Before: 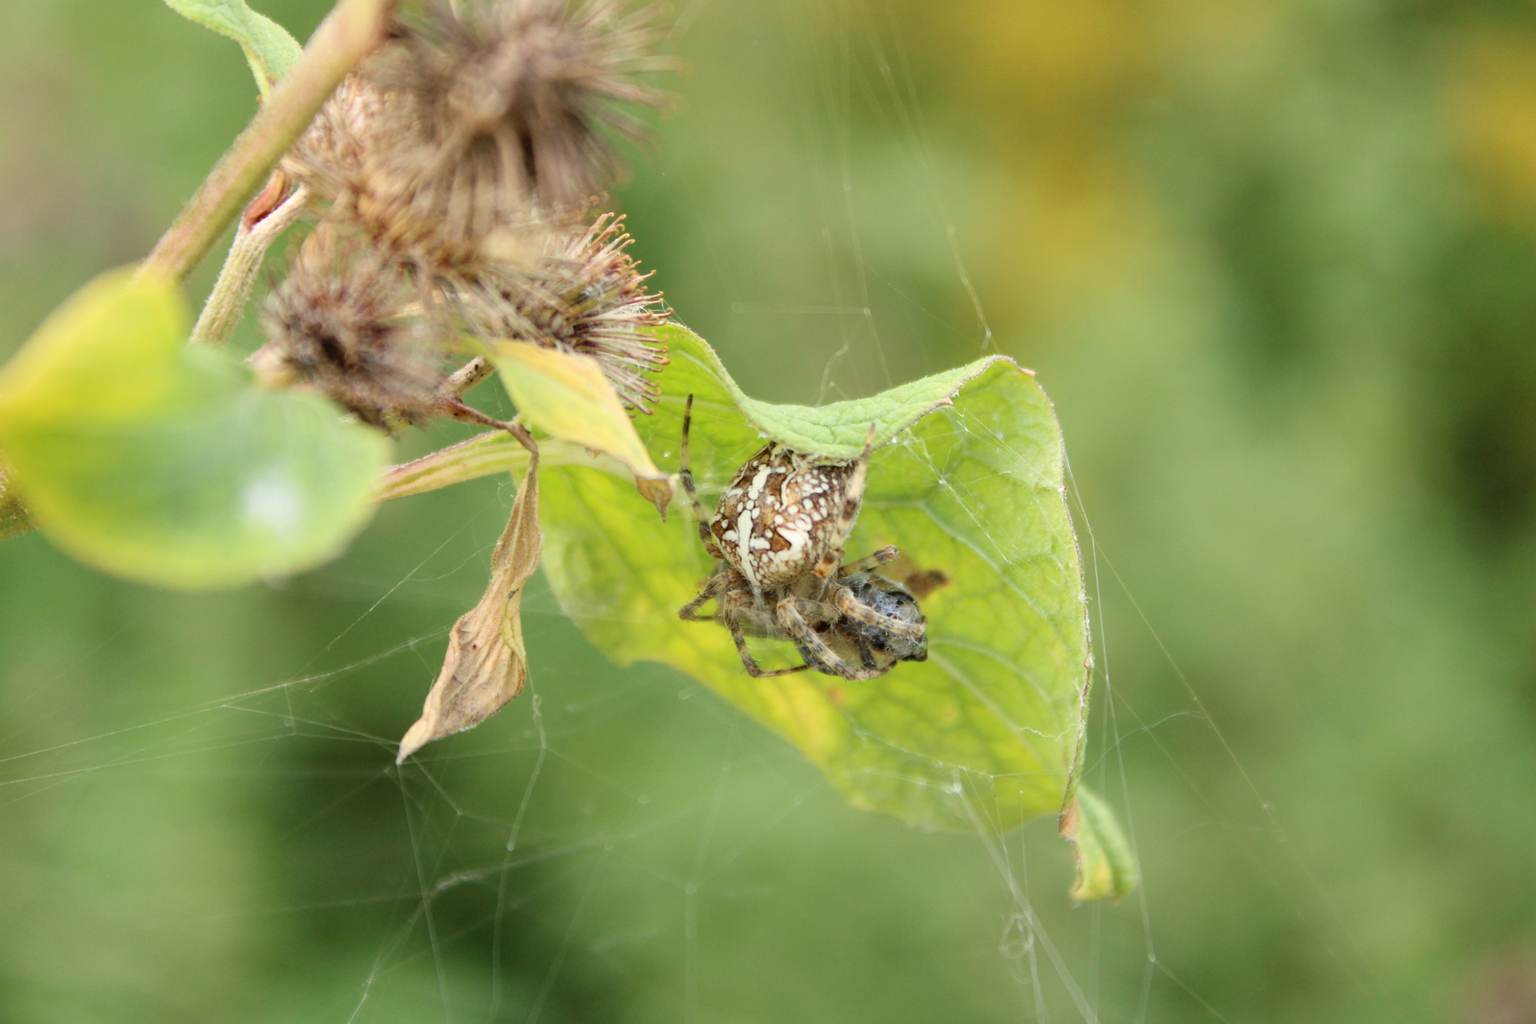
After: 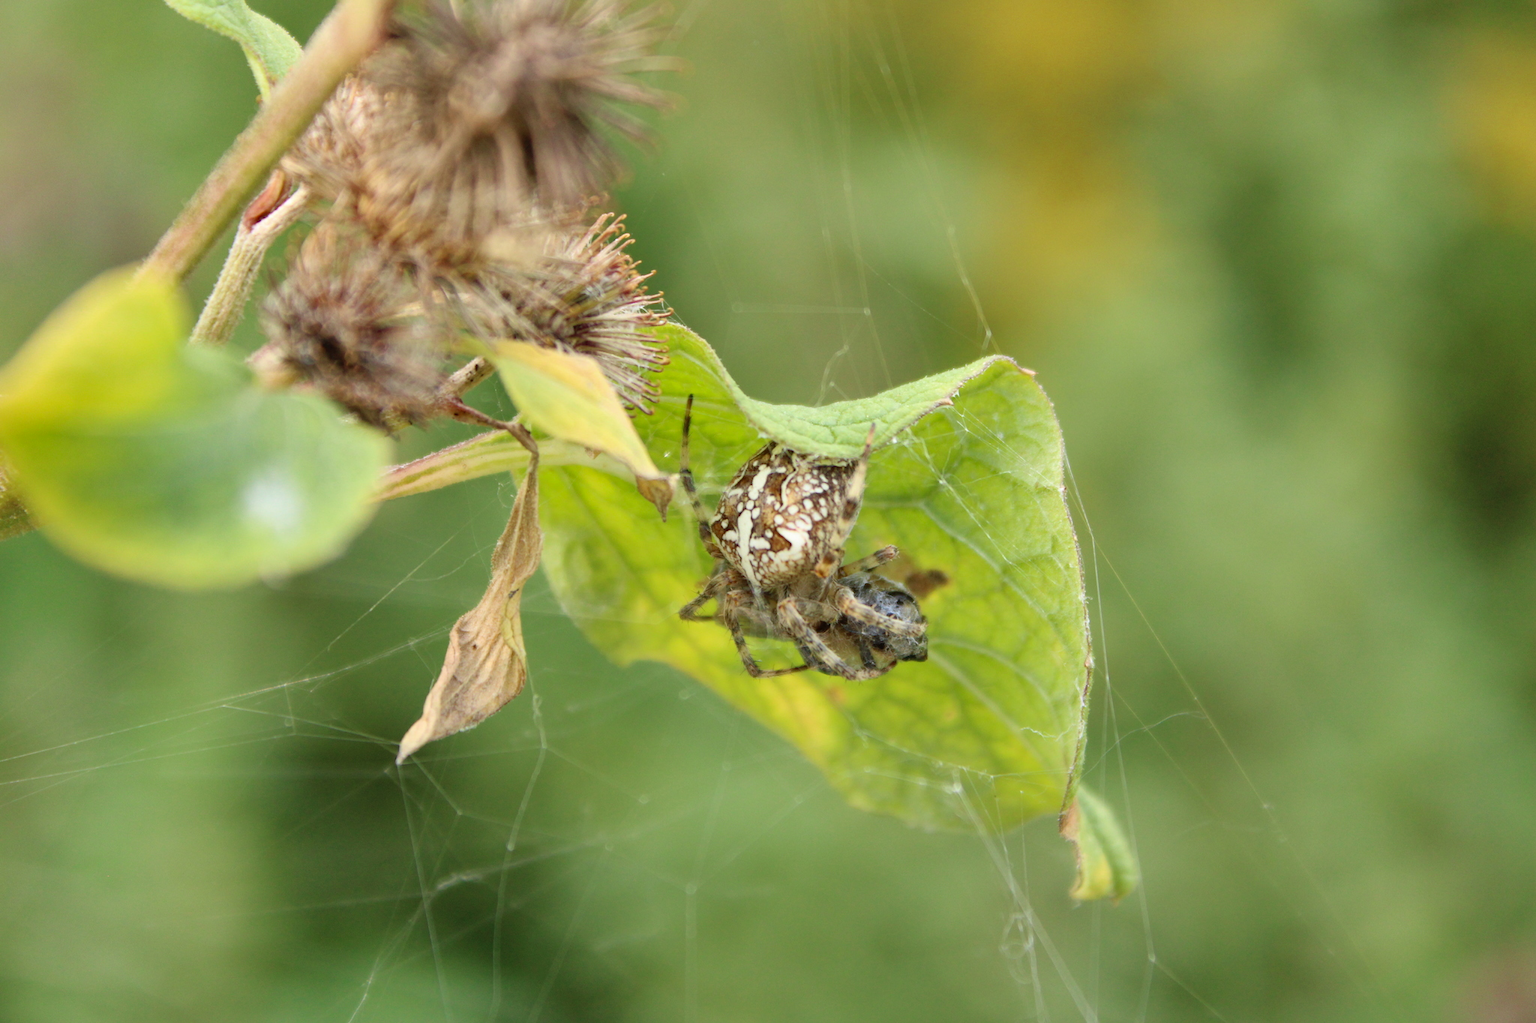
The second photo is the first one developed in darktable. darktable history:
shadows and highlights: highlights color adjustment 49.7%, soften with gaussian
